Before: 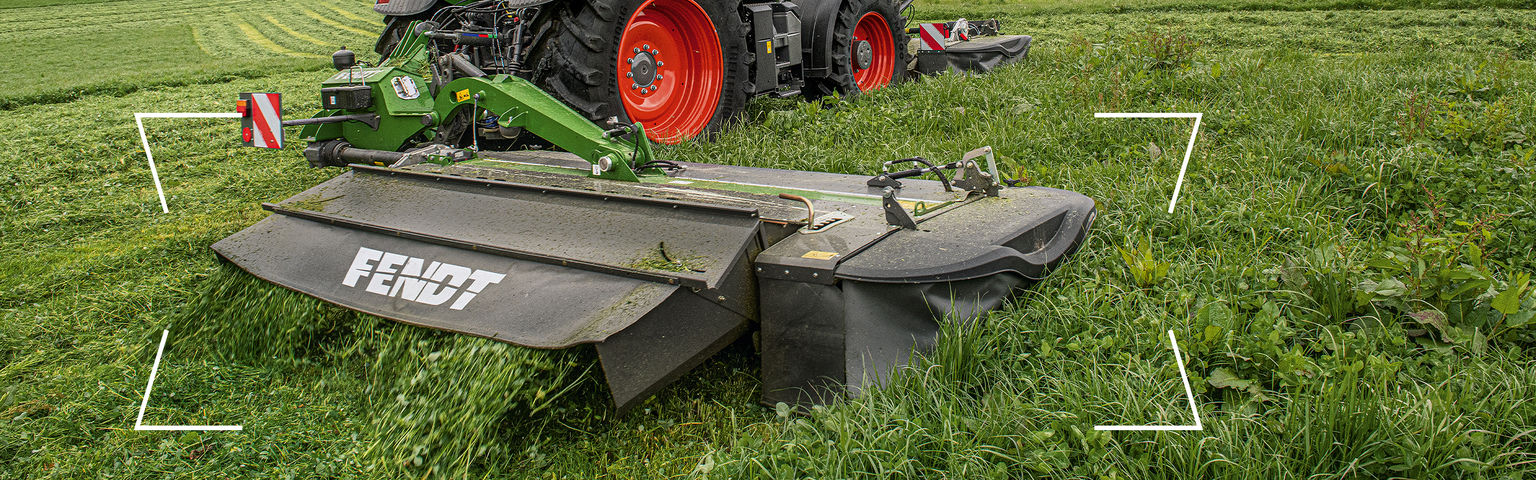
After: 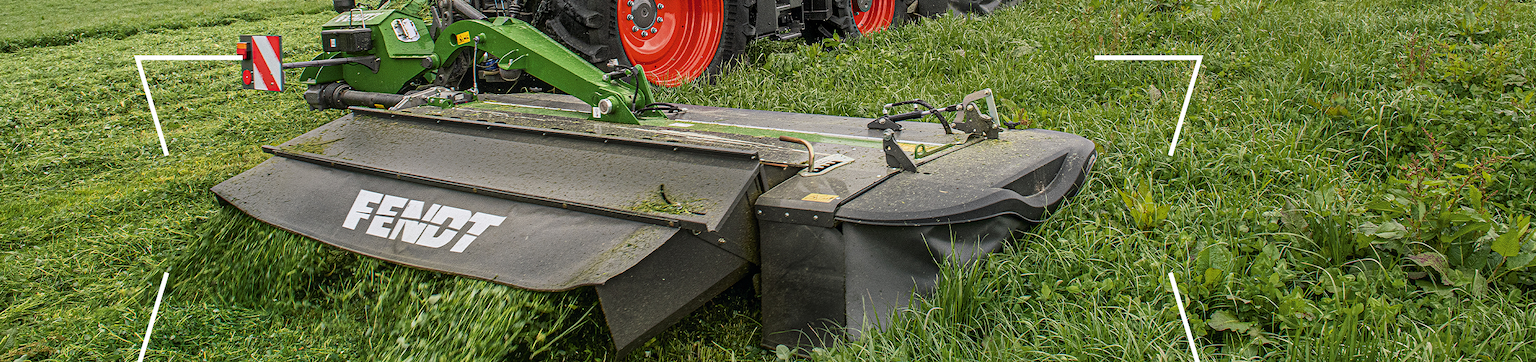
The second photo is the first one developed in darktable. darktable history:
crop and rotate: top 12.094%, bottom 12.38%
